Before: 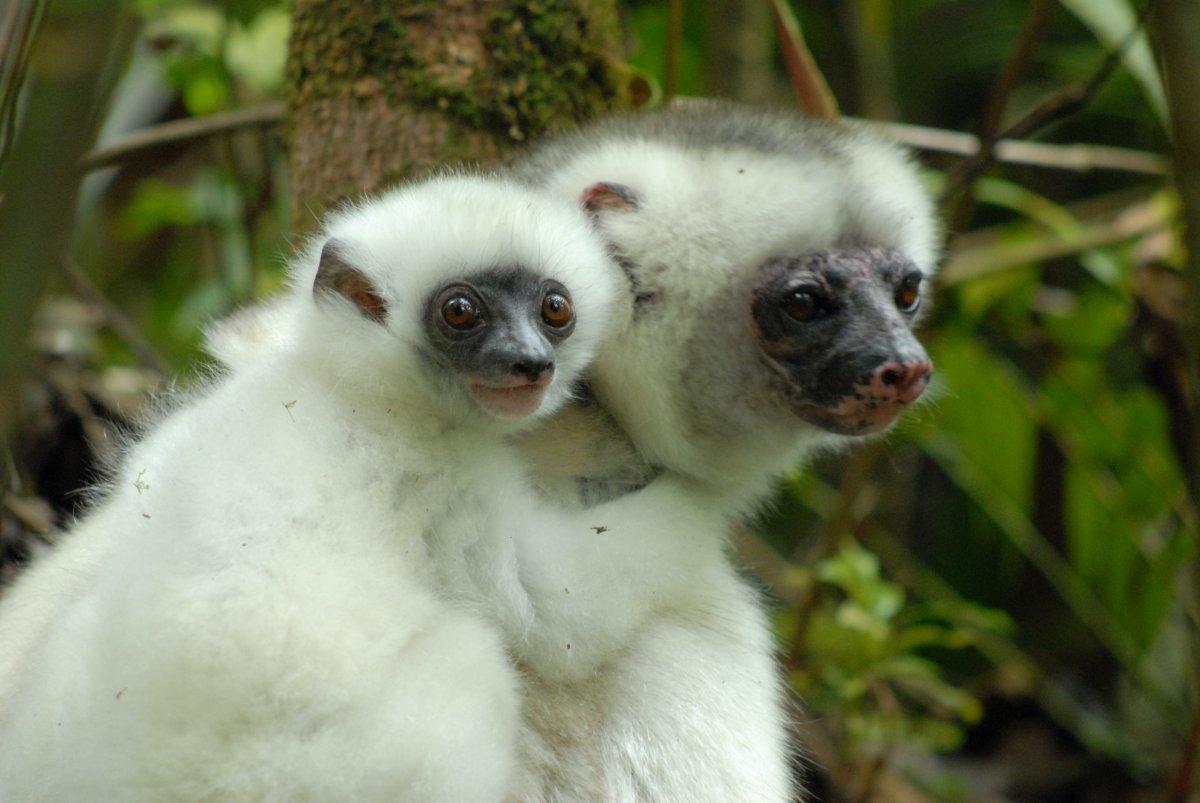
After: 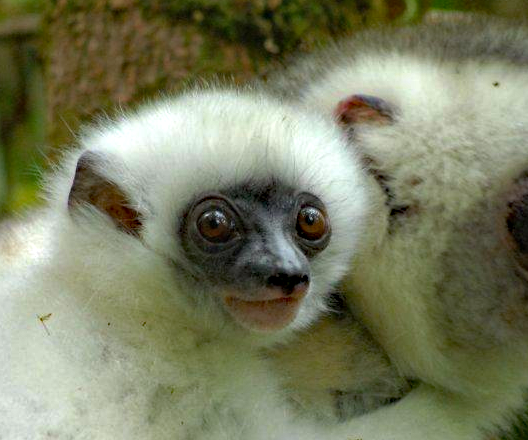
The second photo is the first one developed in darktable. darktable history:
haze removal: strength 0.511, distance 0.433, compatibility mode true, adaptive false
crop: left 20.453%, top 10.844%, right 35.466%, bottom 34.321%
